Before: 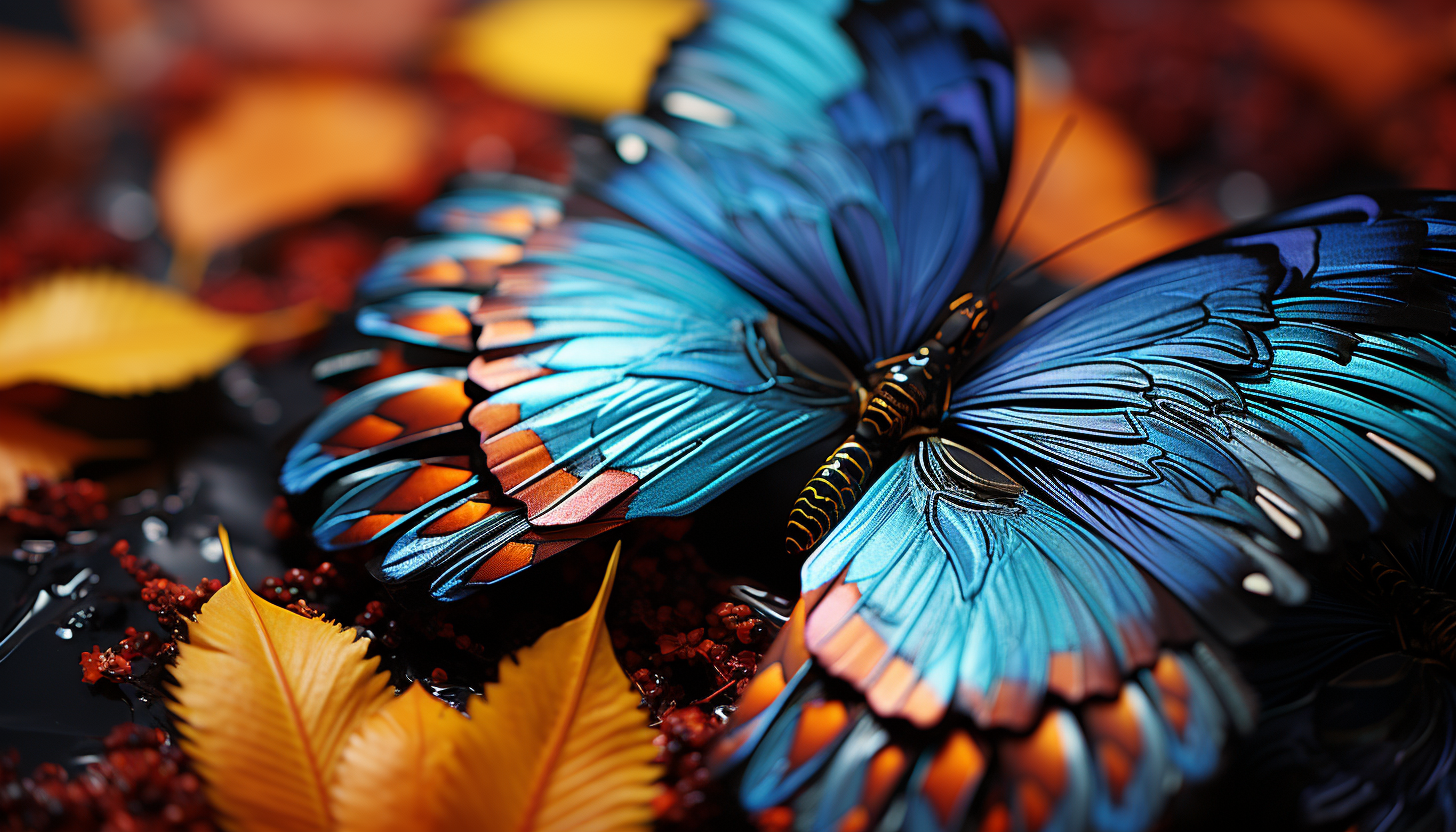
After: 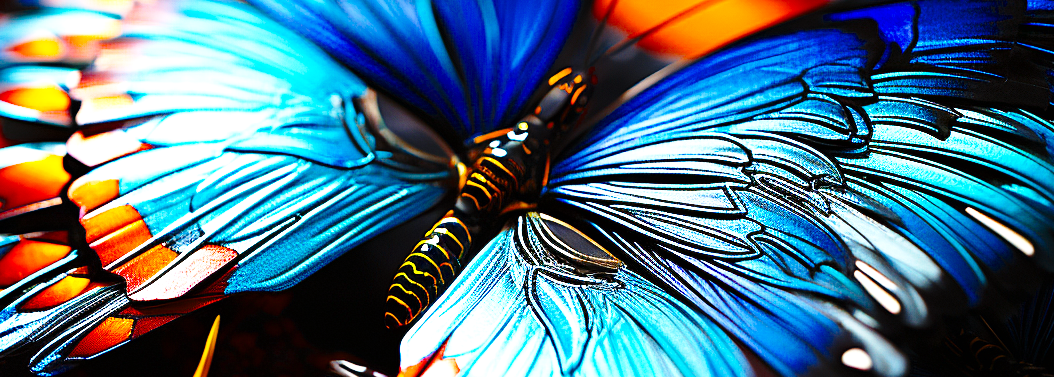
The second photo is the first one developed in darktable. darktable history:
base curve: curves: ch0 [(0, 0) (0.028, 0.03) (0.121, 0.232) (0.46, 0.748) (0.859, 0.968) (1, 1)], preserve colors none
color calibration: x 0.342, y 0.356, temperature 5097.37 K, saturation algorithm version 1 (2020)
exposure: black level correction 0, exposure 1.107 EV, compensate highlight preservation false
color balance rgb: perceptual saturation grading › global saturation 25.681%, global vibrance 9.638%, contrast 14.883%, saturation formula JzAzBz (2021)
crop and rotate: left 27.546%, top 27.101%, bottom 27.552%
